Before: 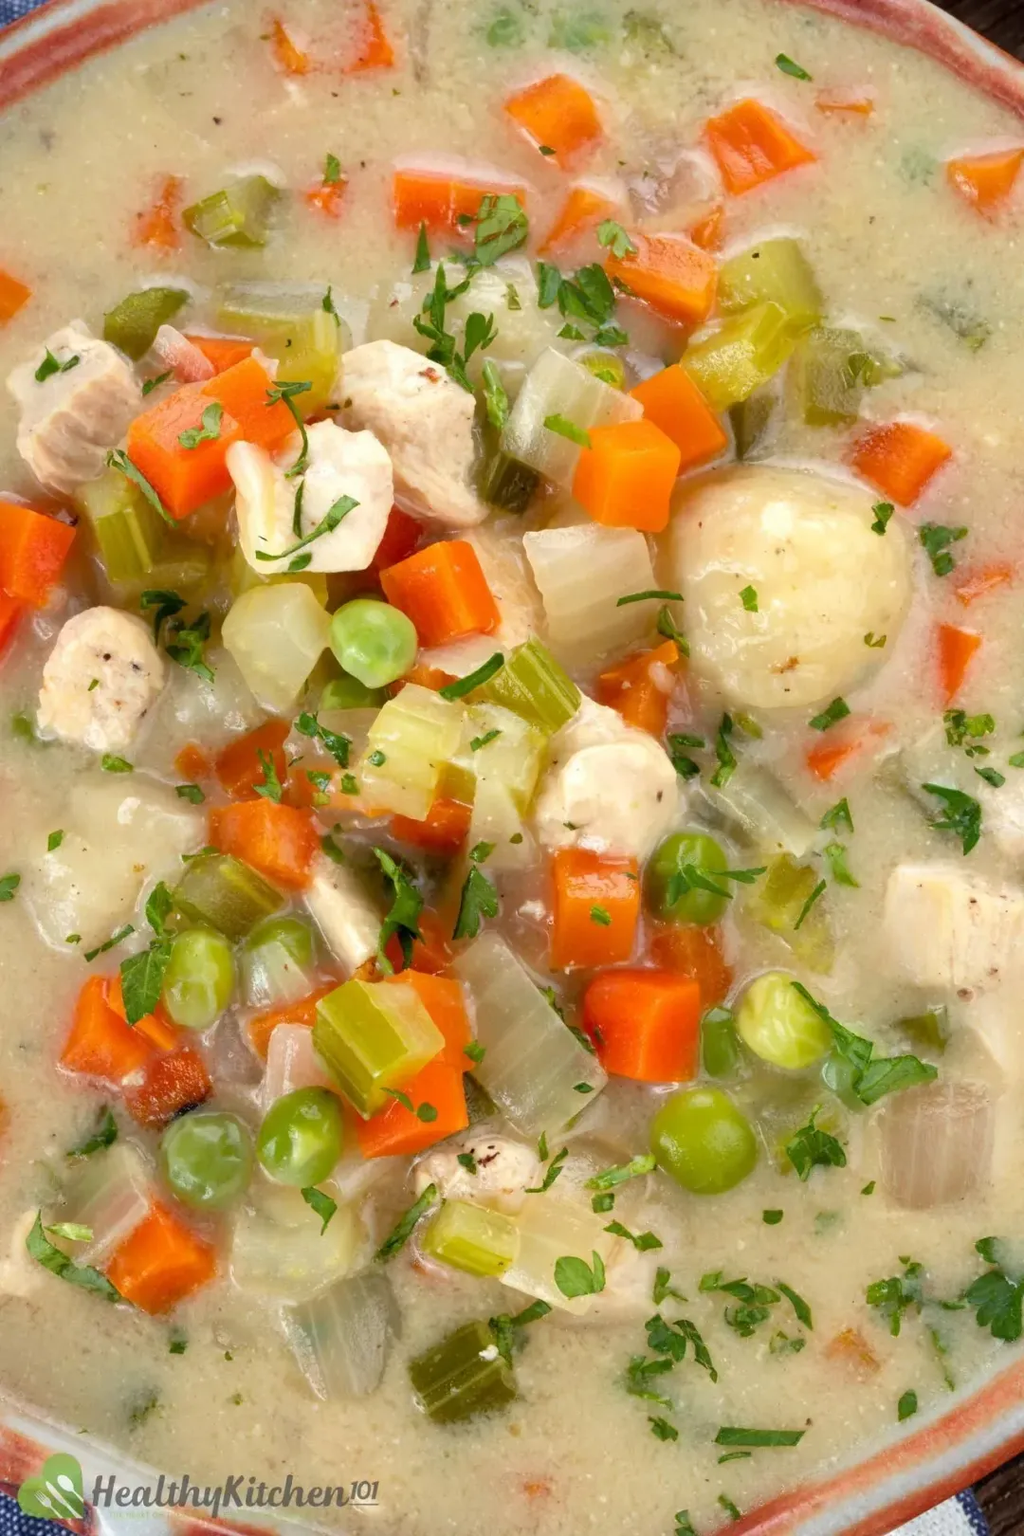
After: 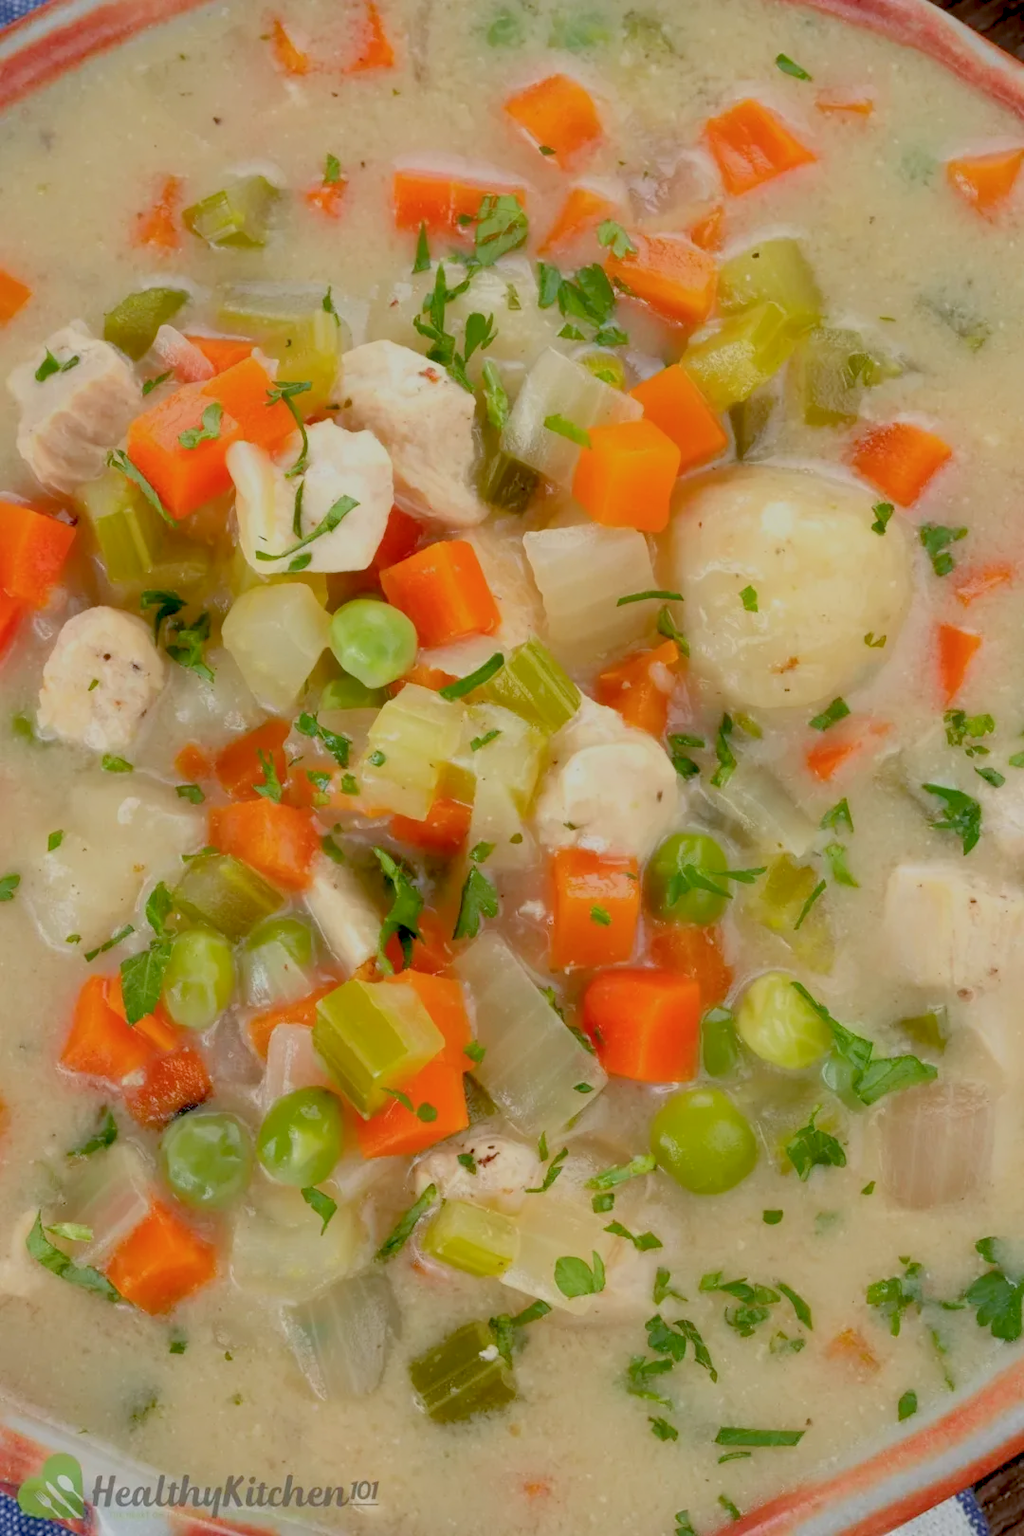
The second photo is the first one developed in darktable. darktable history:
color balance rgb: global offset › luminance -0.51%, perceptual saturation grading › global saturation 0.891%, contrast -29.791%
